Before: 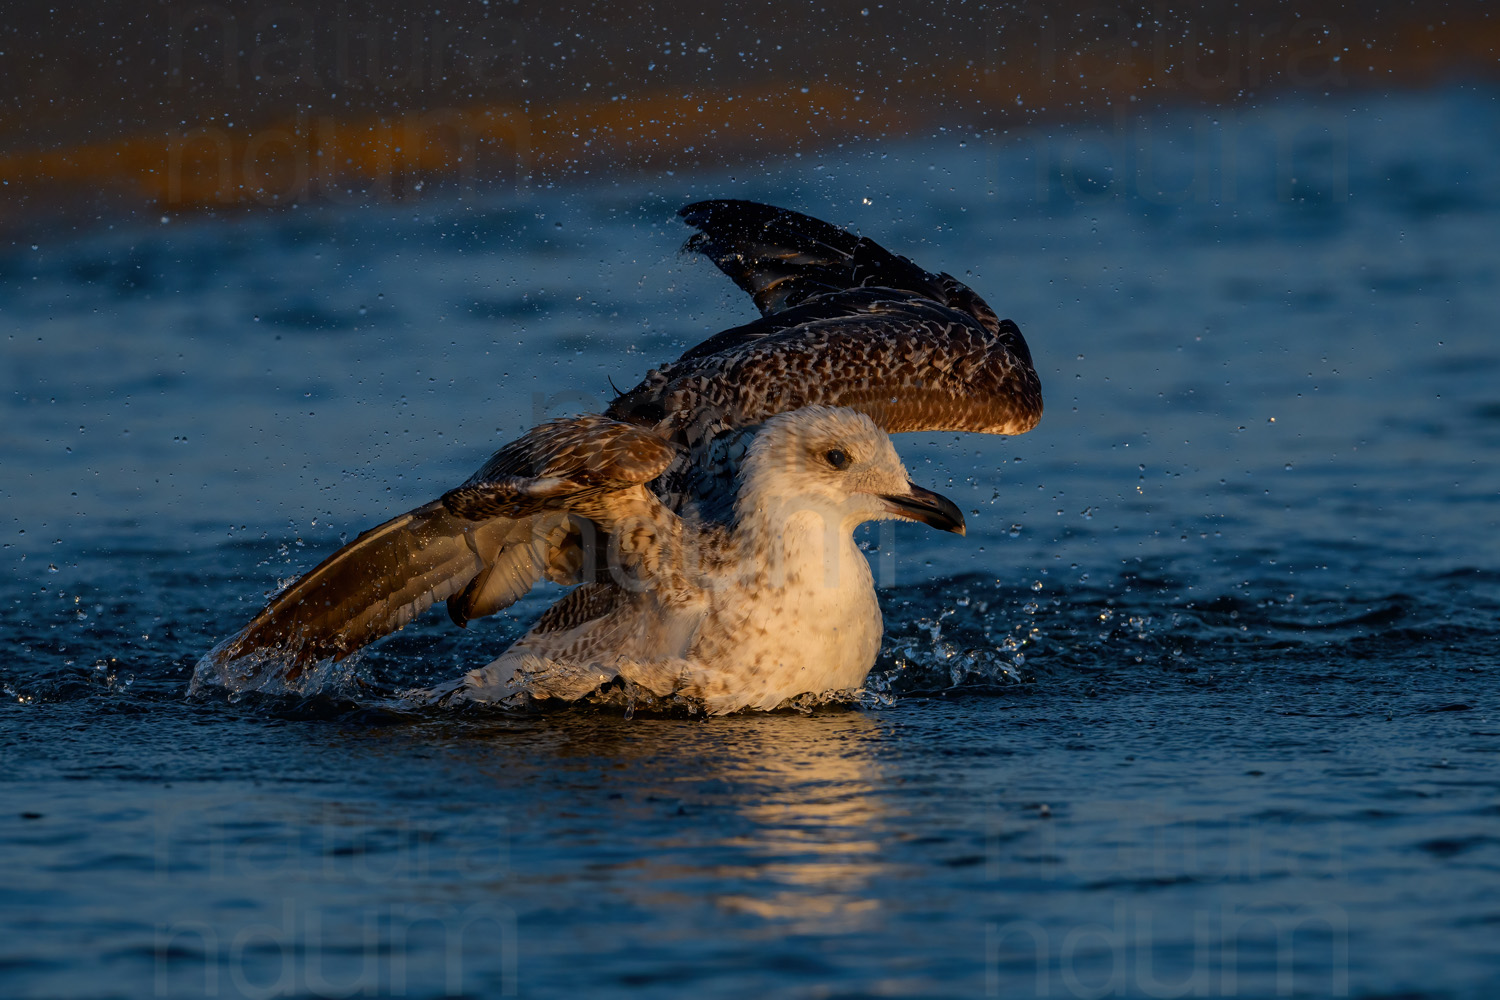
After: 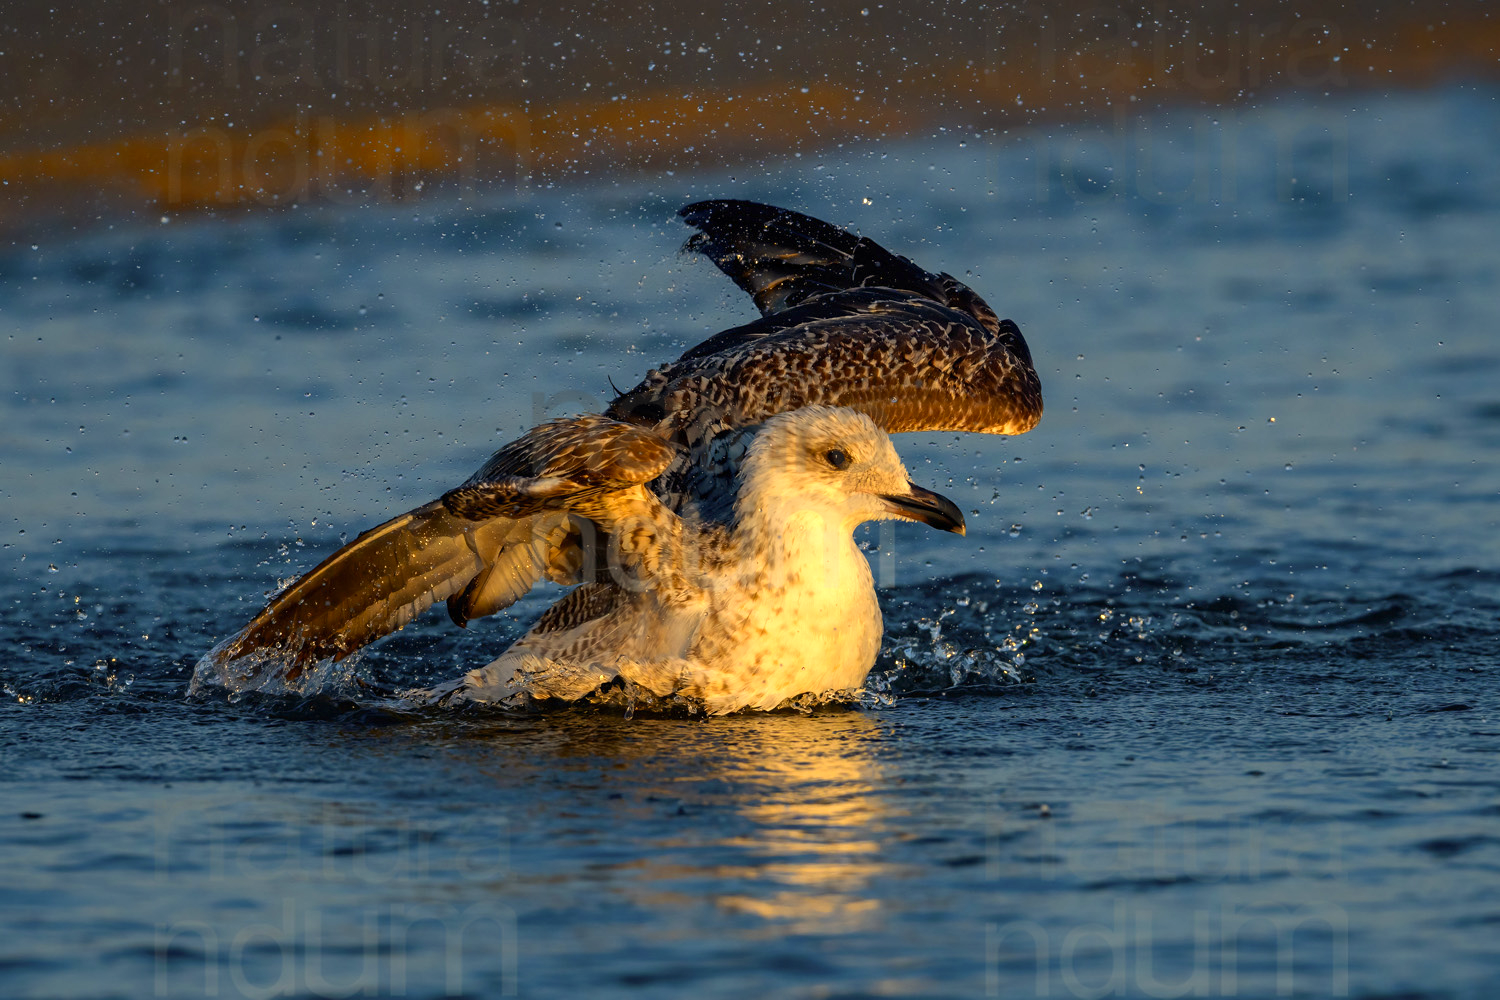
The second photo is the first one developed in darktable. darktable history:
exposure: exposure -0.158 EV, compensate exposure bias true, compensate highlight preservation false
base curve: preserve colors none
color correction: highlights a* 2.41, highlights b* 22.9
